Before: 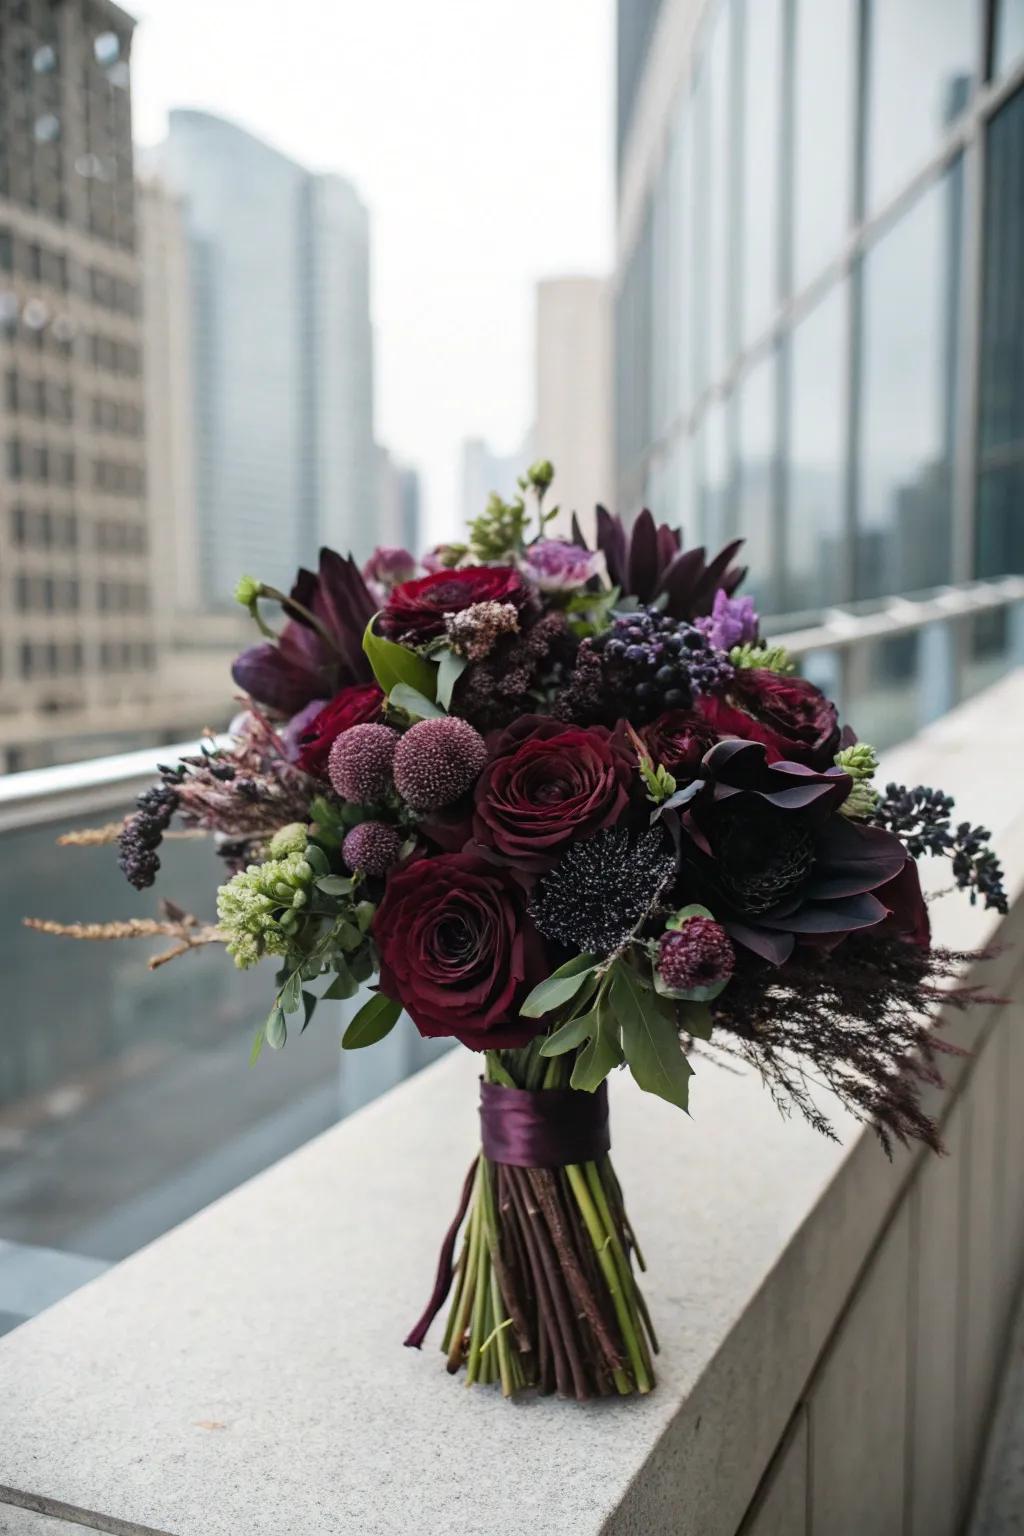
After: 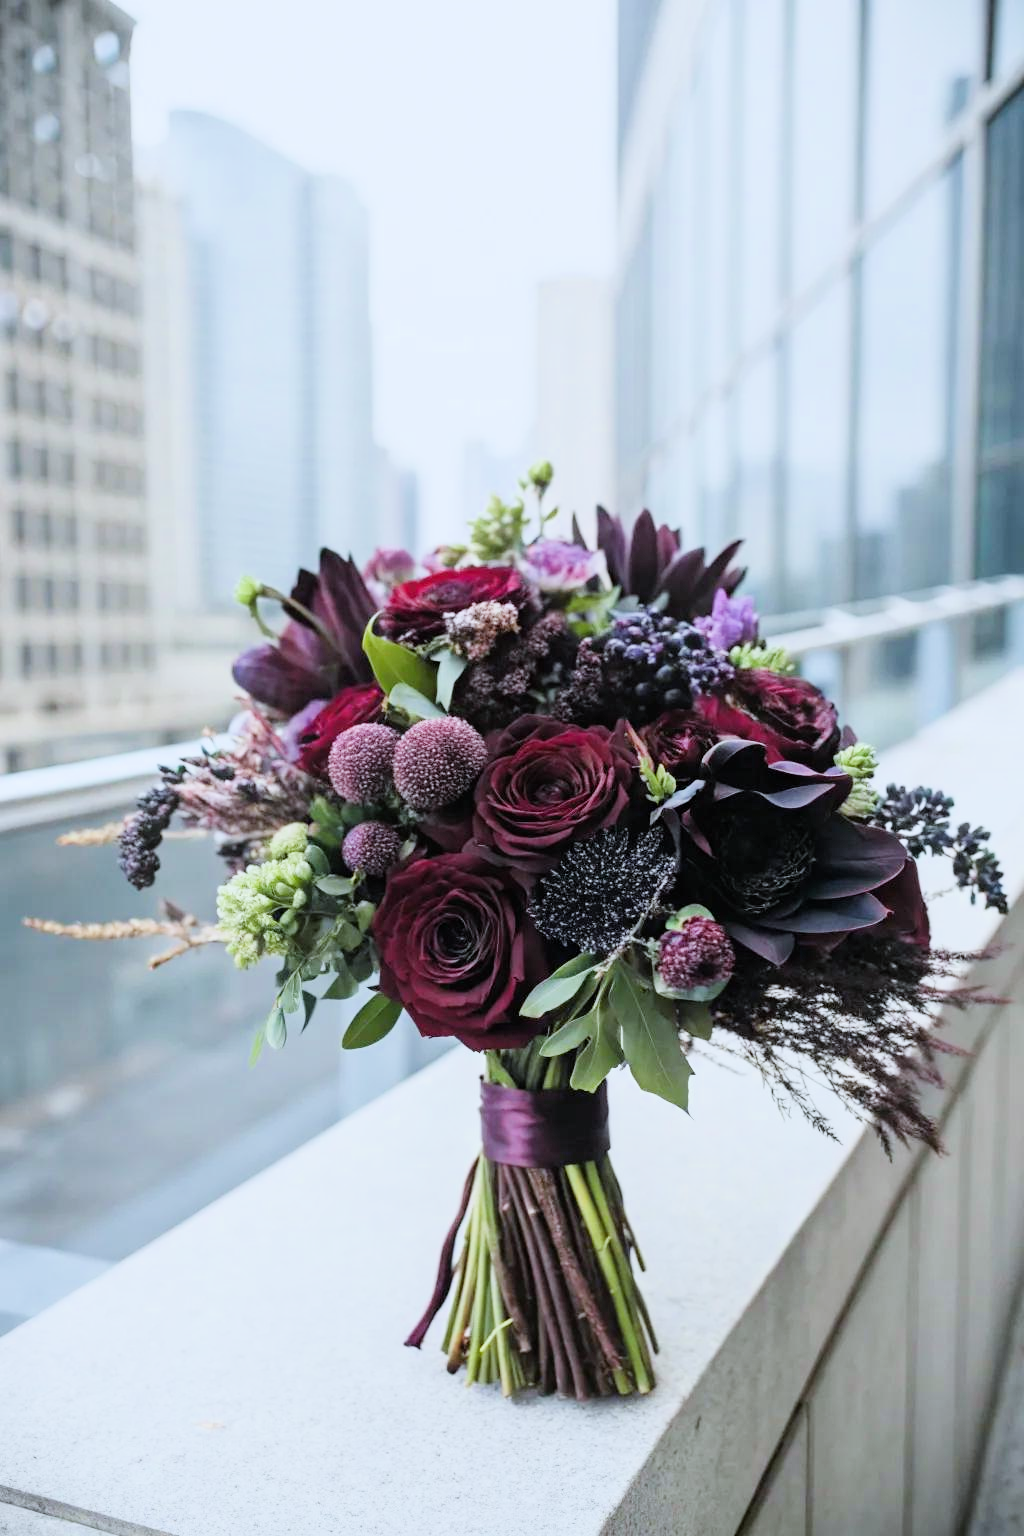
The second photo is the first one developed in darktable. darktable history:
white balance: red 0.924, blue 1.095
filmic rgb: black relative exposure -7.65 EV, white relative exposure 4.56 EV, hardness 3.61
exposure: black level correction 0, exposure 1.45 EV, compensate exposure bias true, compensate highlight preservation false
